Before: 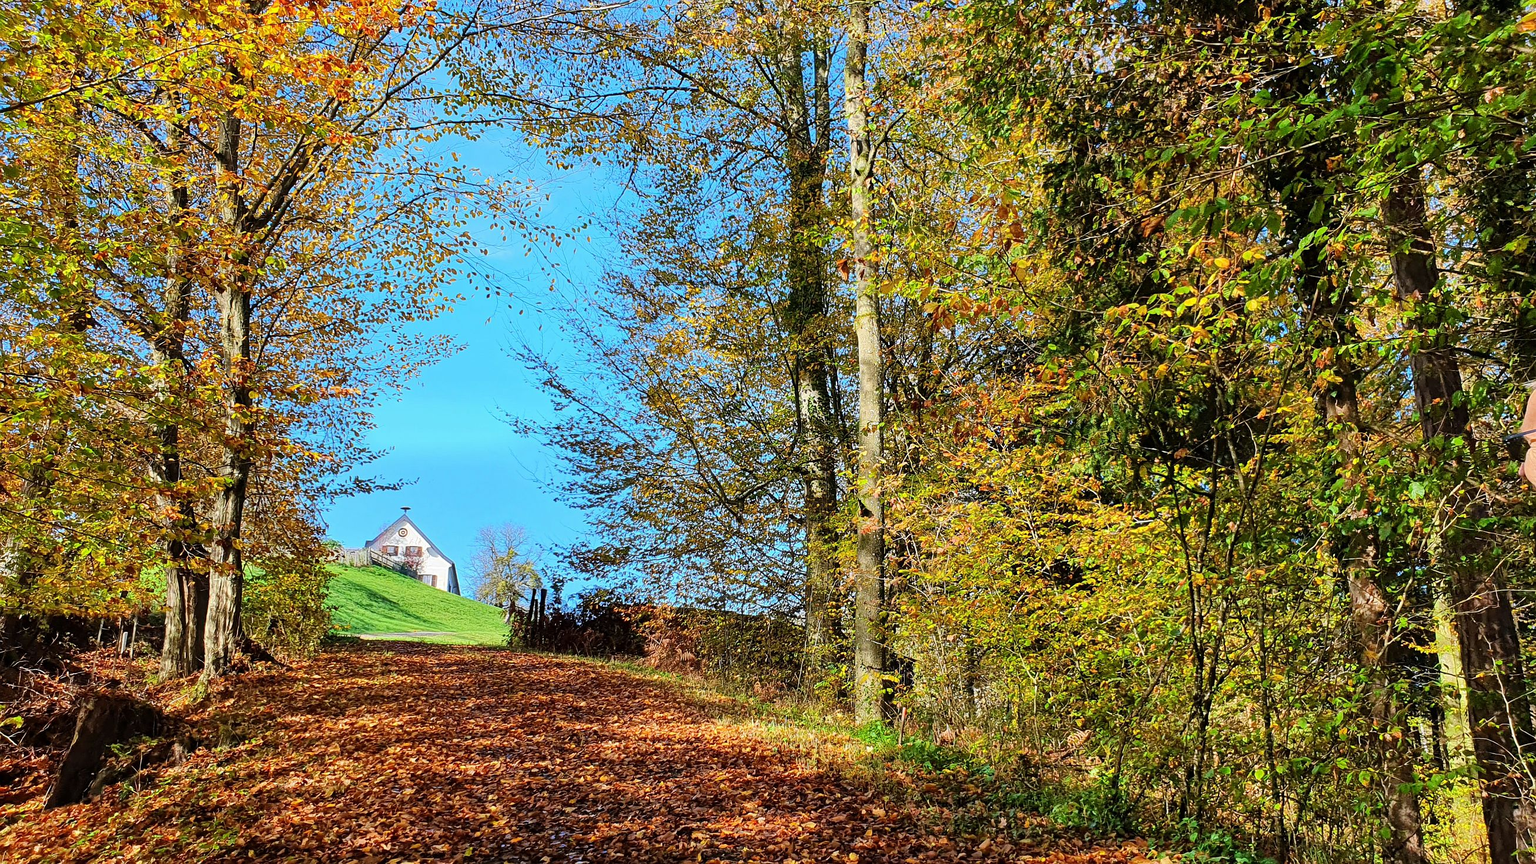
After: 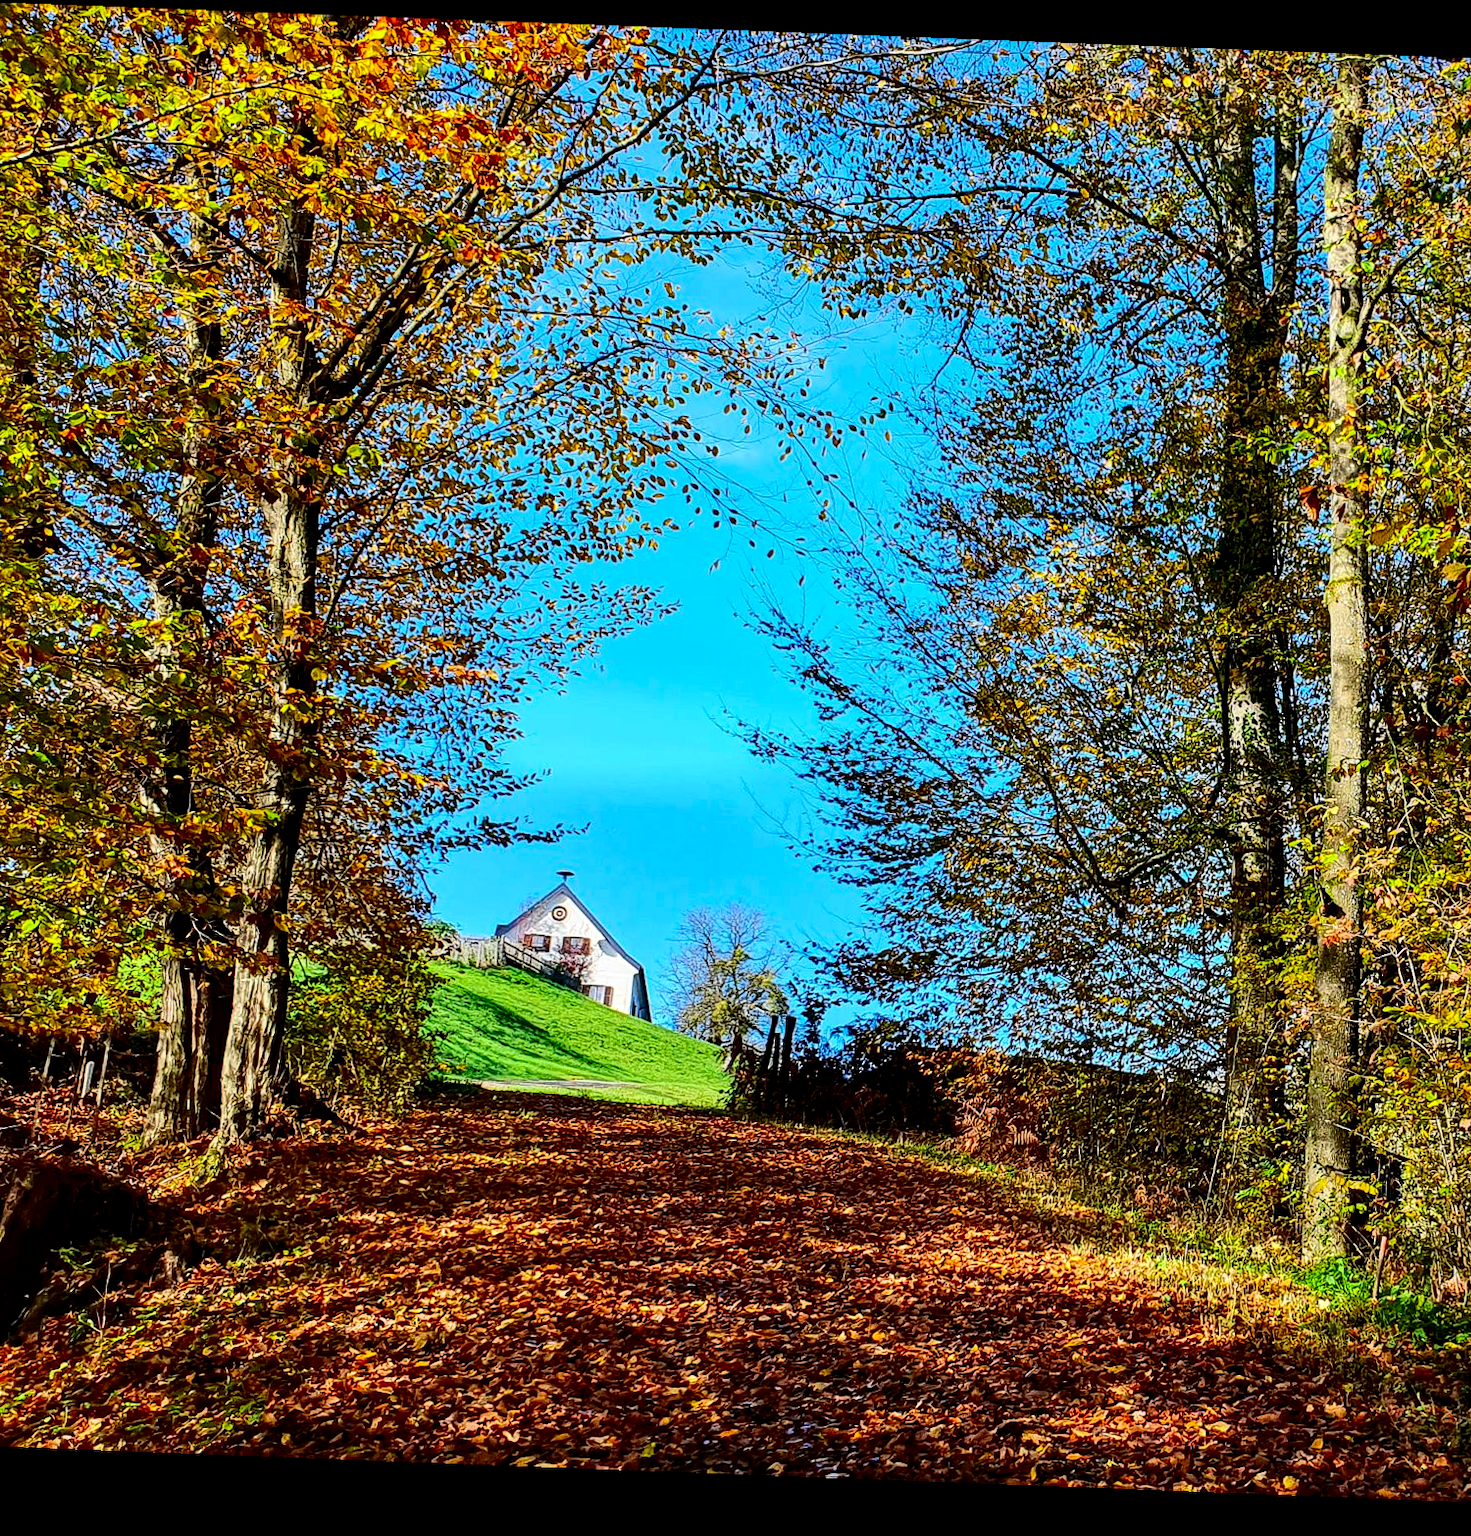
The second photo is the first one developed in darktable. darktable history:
sharpen: radius 2.883, amount 0.868, threshold 47.523
contrast brightness saturation: contrast 0.22, brightness -0.19, saturation 0.24
local contrast: shadows 94%
crop: left 5.114%, right 38.589%
rotate and perspective: rotation 2.17°, automatic cropping off
